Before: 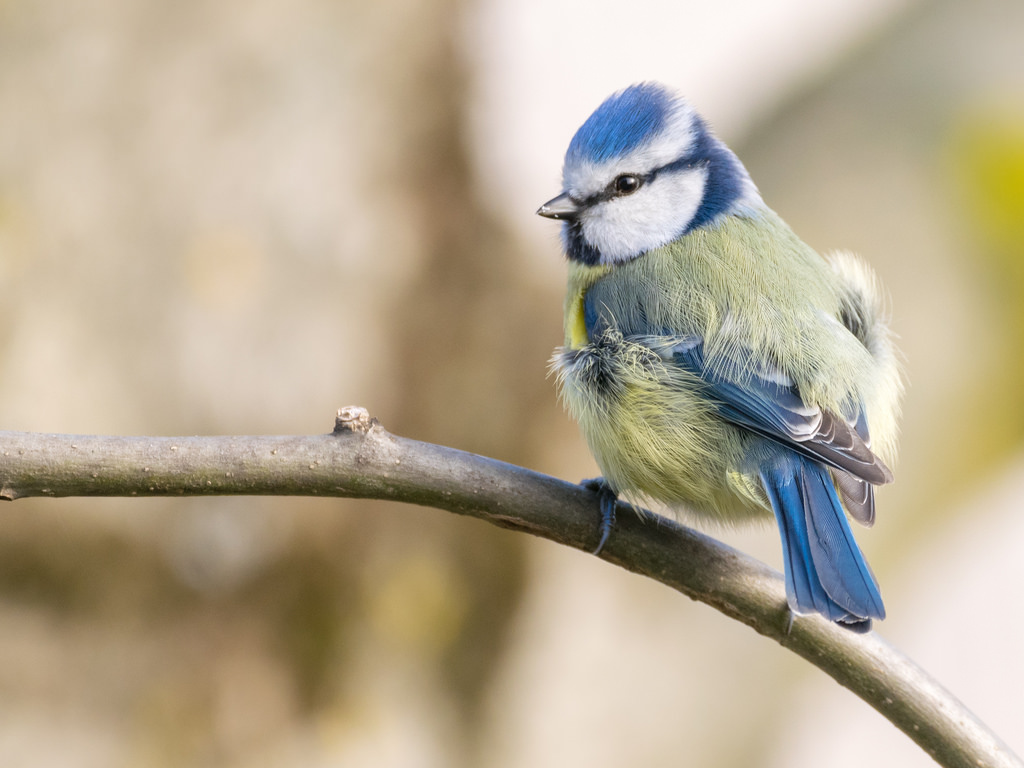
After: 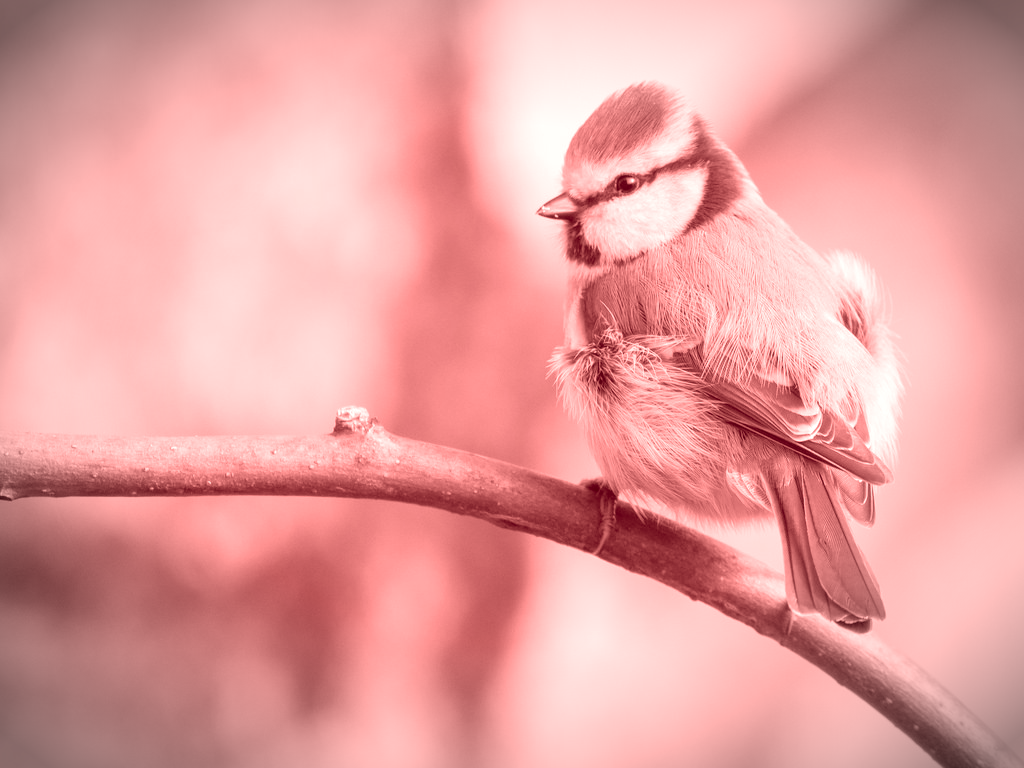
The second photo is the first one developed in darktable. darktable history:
white balance: red 0.984, blue 1.059
color correction: highlights a* 15.46, highlights b* -20.56
colorize: saturation 60%, source mix 100%
vignetting: fall-off start 67.5%, fall-off radius 67.23%, brightness -0.813, automatic ratio true
